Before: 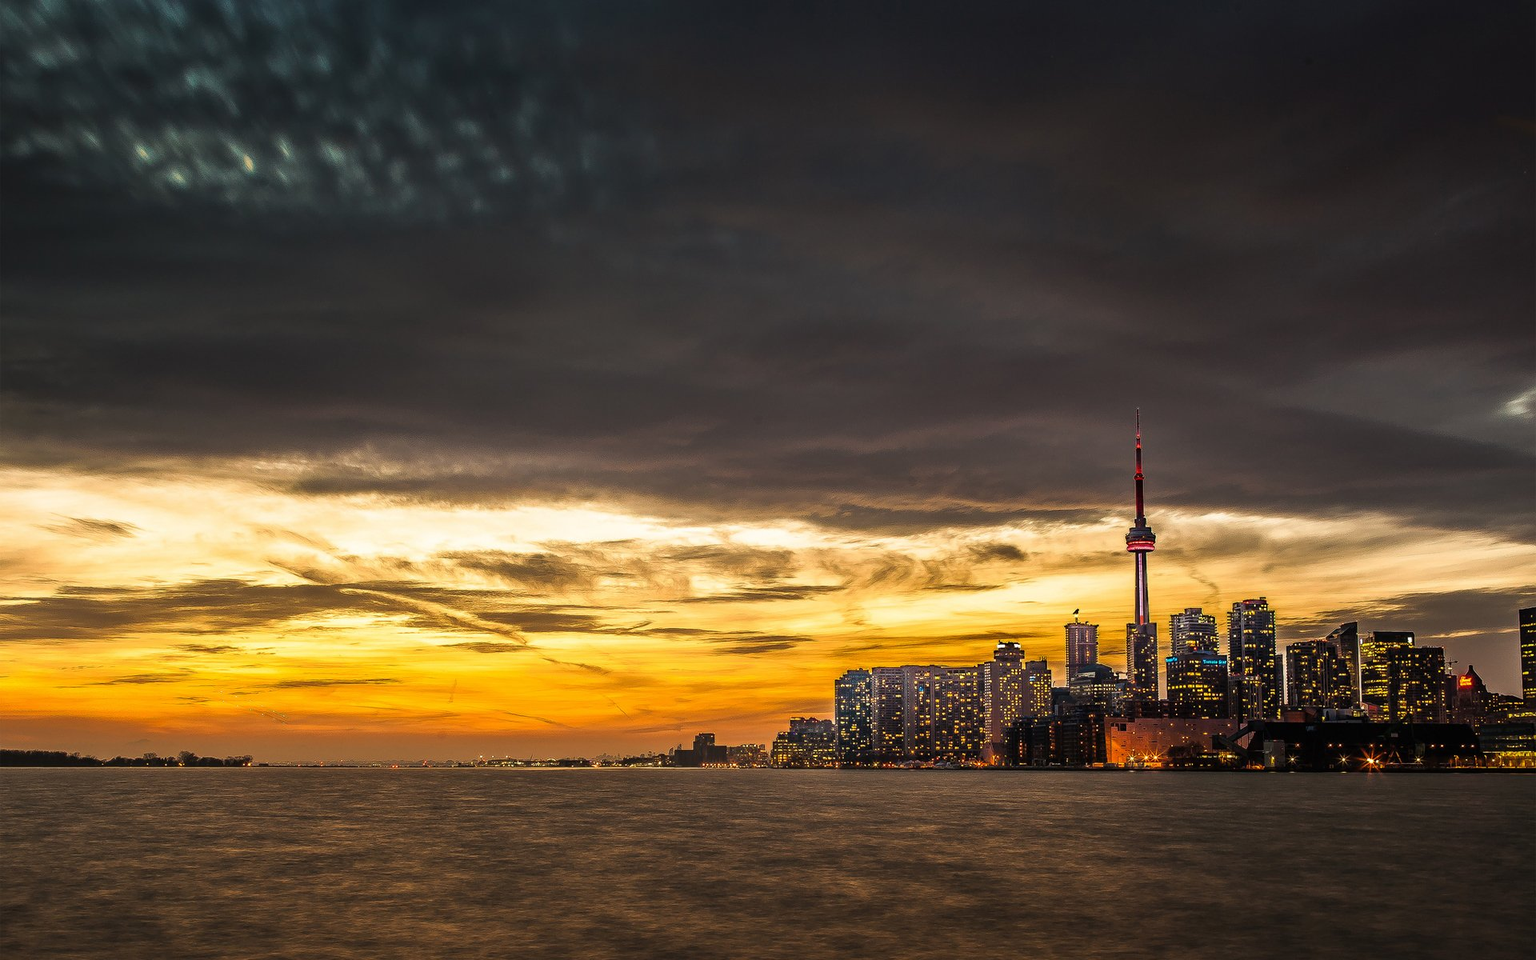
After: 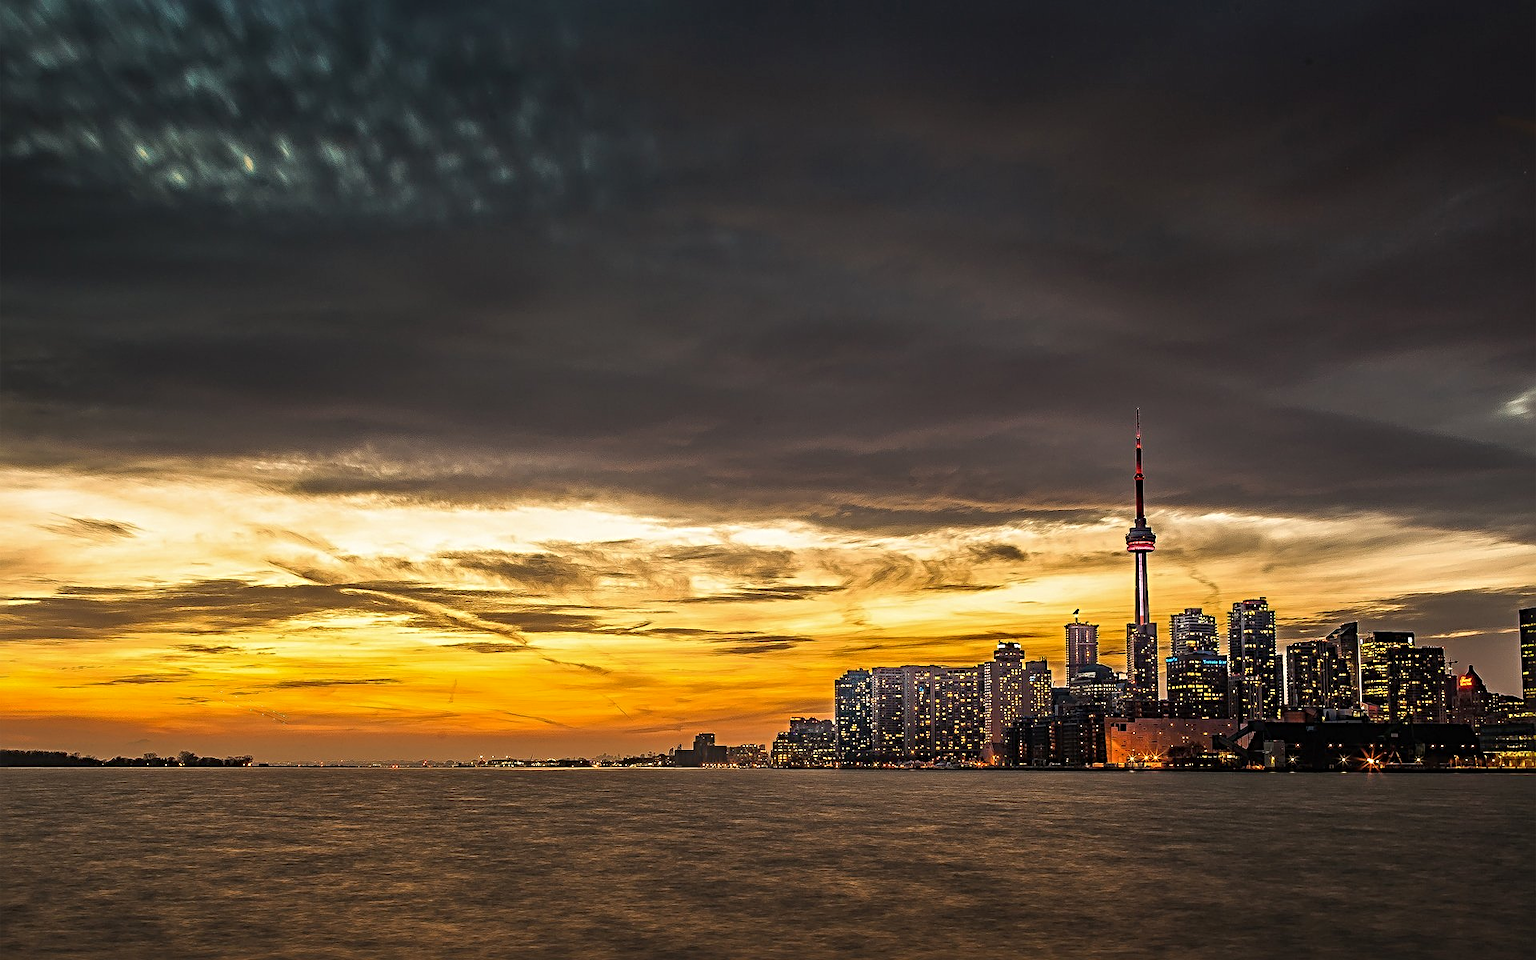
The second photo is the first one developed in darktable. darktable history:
sharpen: radius 3.98
shadows and highlights: shadows 25.2, highlights -24.85
